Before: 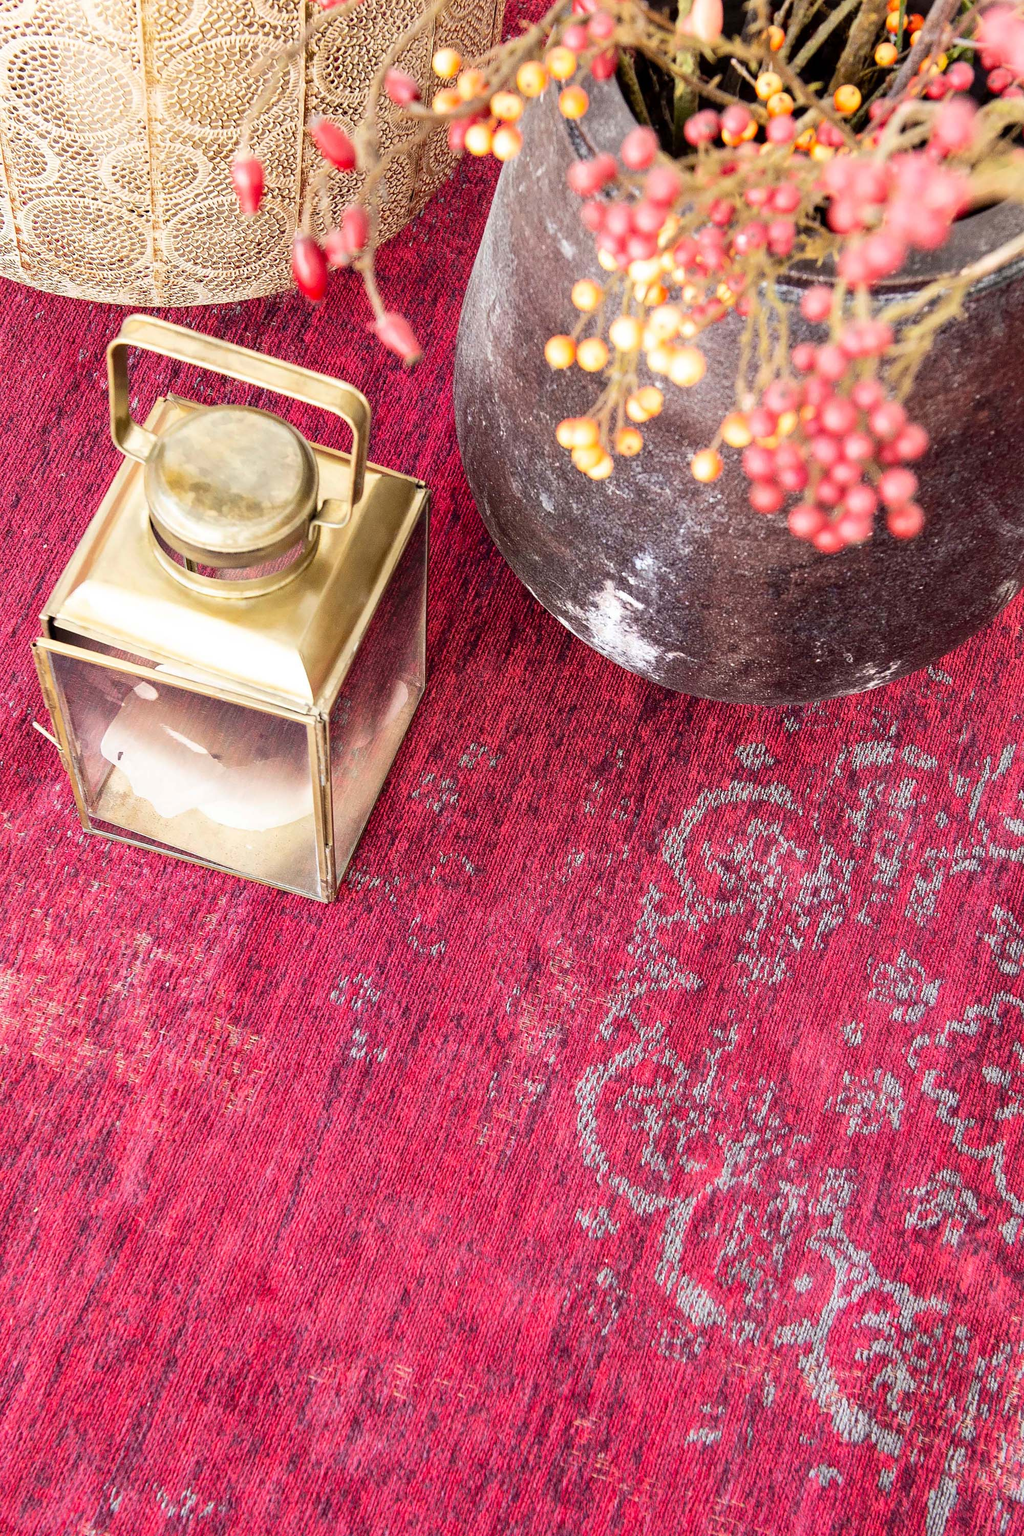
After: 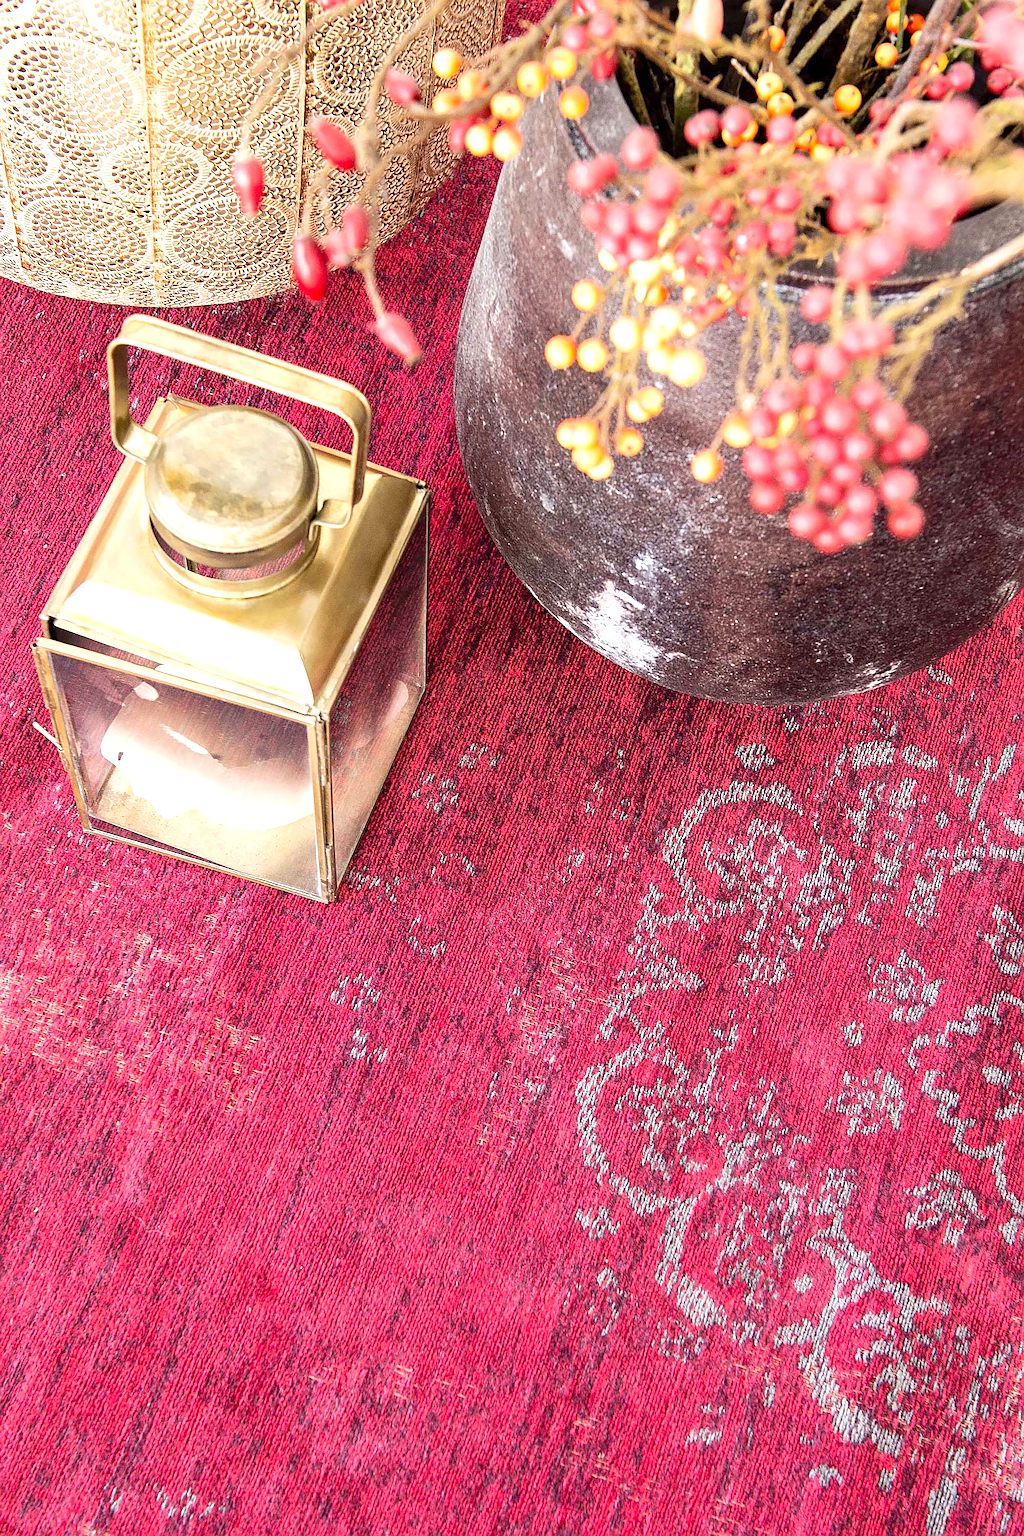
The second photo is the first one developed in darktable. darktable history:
sharpen: on, module defaults
exposure: exposure 0.3 EV, compensate highlight preservation false
